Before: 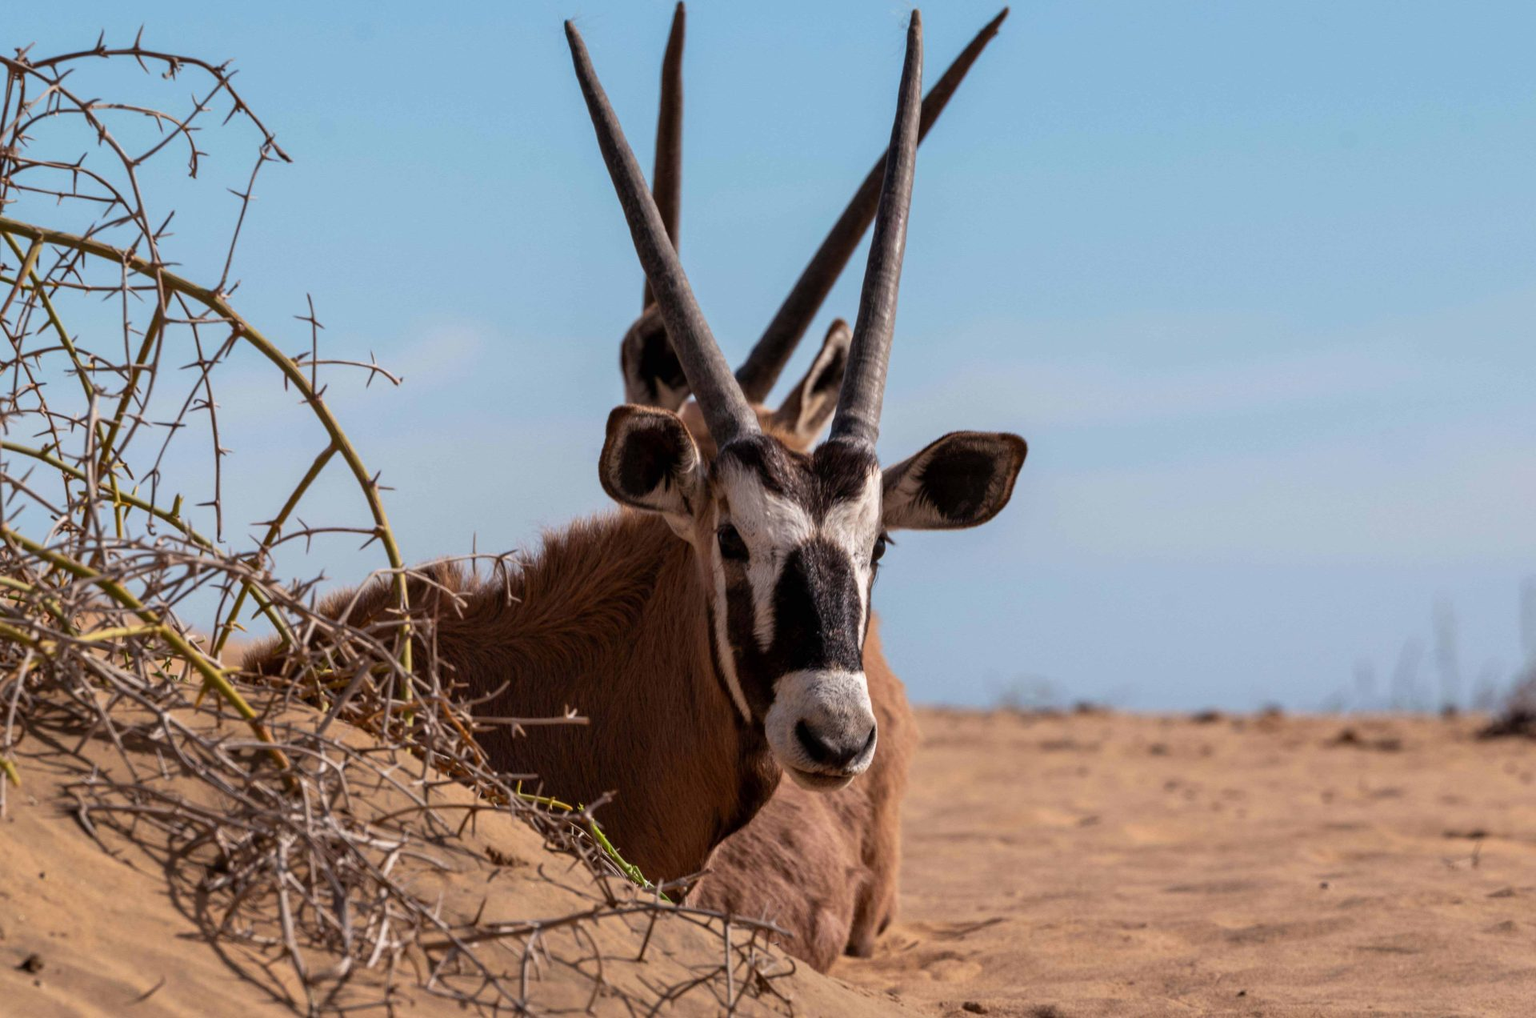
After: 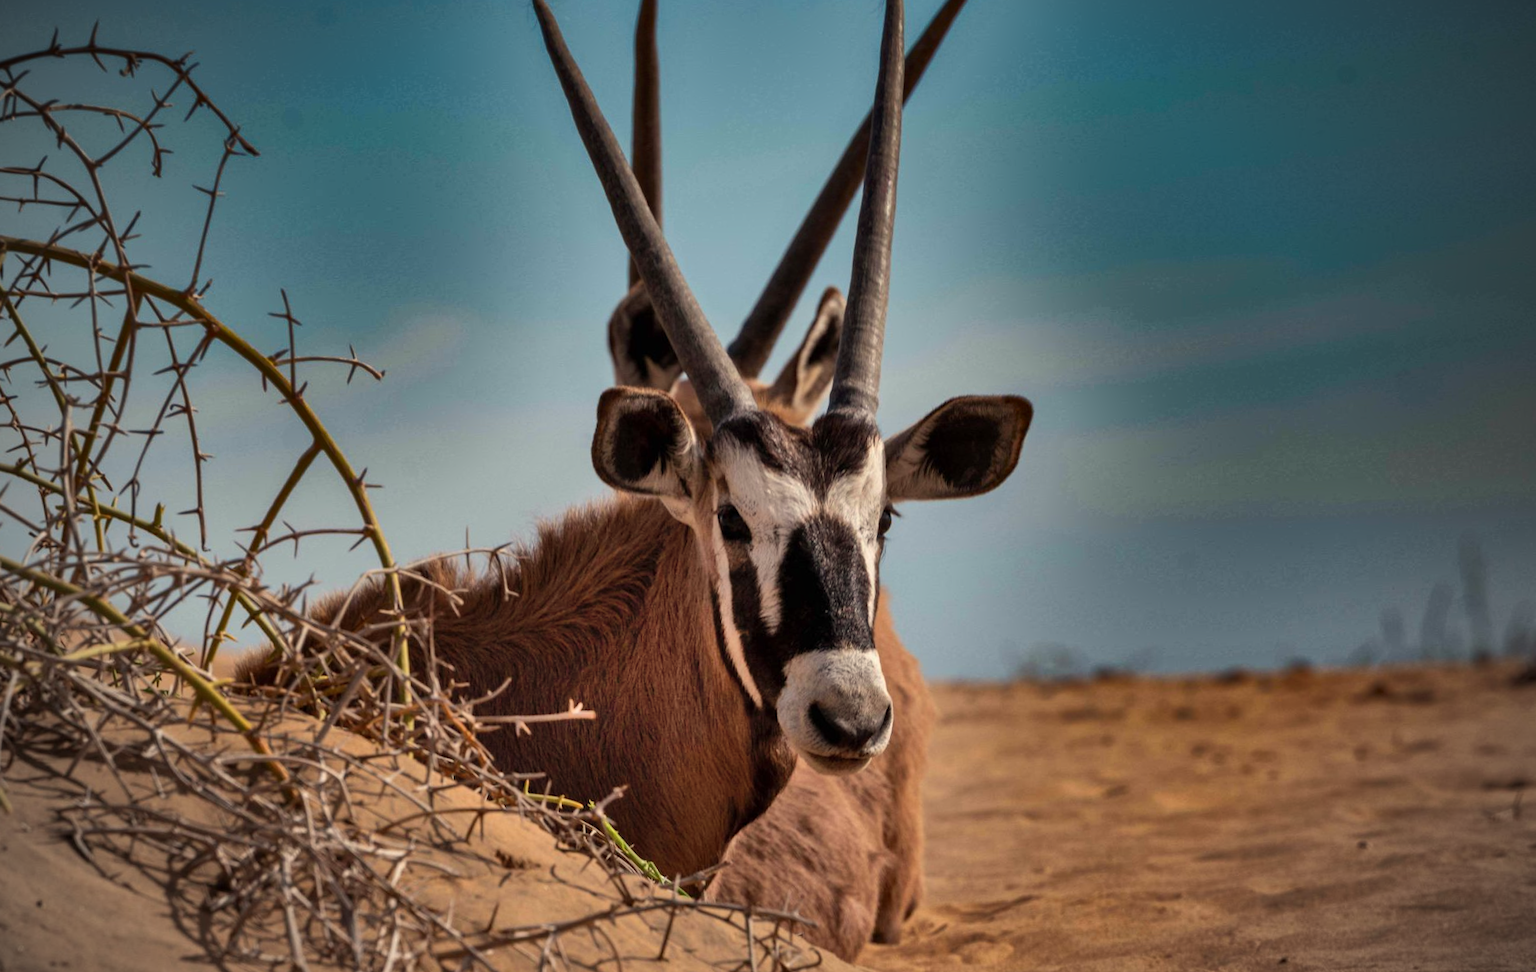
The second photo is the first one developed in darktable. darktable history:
white balance: red 1.029, blue 0.92
shadows and highlights: radius 123.98, shadows 100, white point adjustment -3, highlights -100, highlights color adjustment 89.84%, soften with gaussian
vignetting: fall-off start 75%, brightness -0.692, width/height ratio 1.084
rotate and perspective: rotation -3°, crop left 0.031, crop right 0.968, crop top 0.07, crop bottom 0.93
